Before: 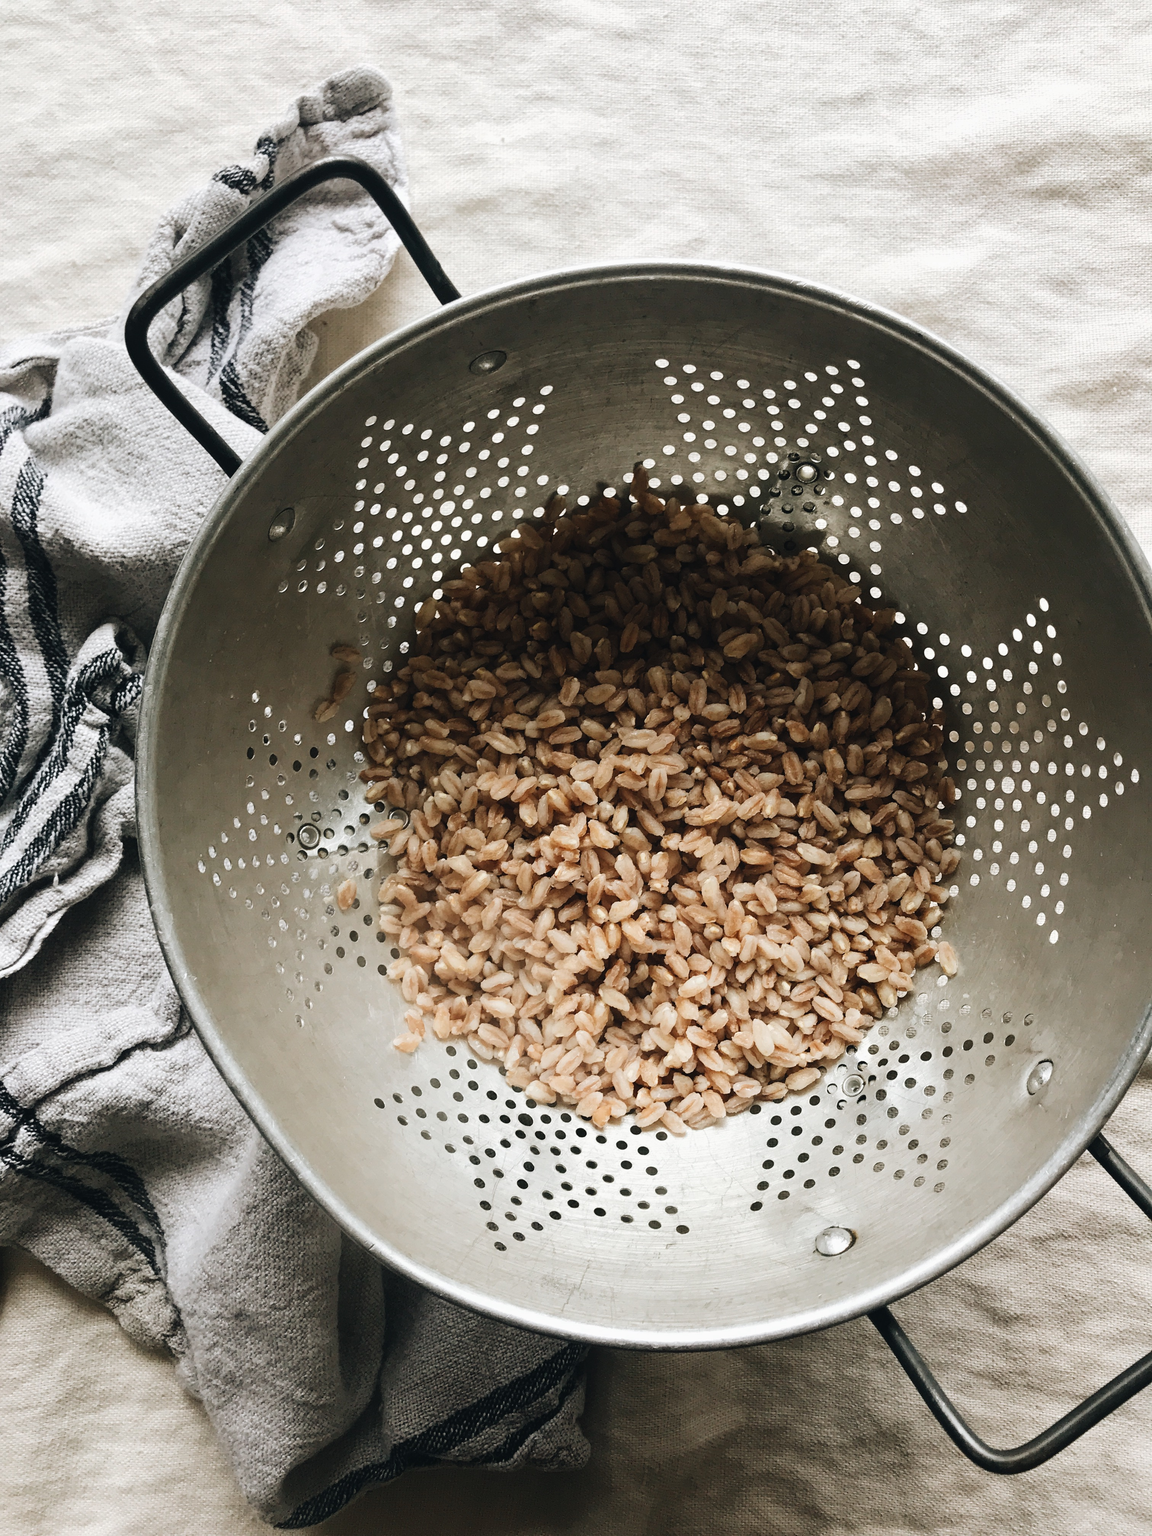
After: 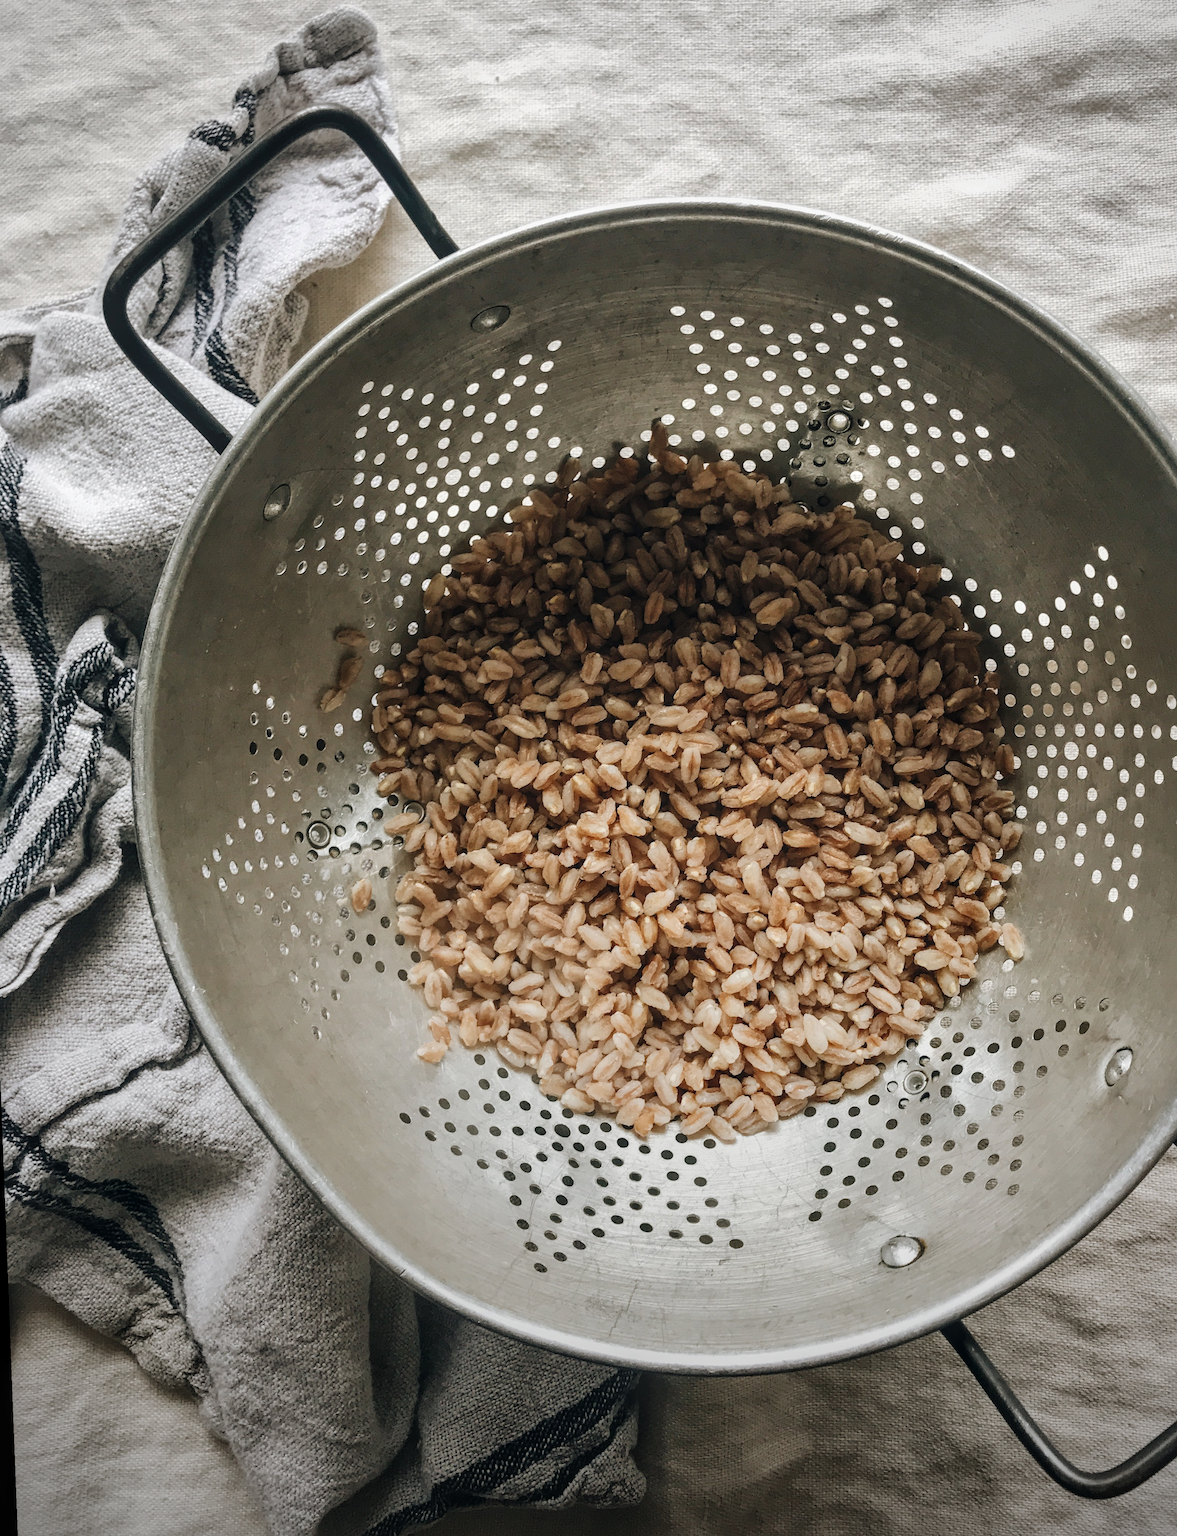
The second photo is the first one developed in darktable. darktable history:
local contrast: on, module defaults
exposure: exposure 0 EV, compensate highlight preservation false
rotate and perspective: rotation -2.22°, lens shift (horizontal) -0.022, automatic cropping off
vignetting: fall-off radius 45%, brightness -0.33
crop: left 3.305%, top 6.436%, right 6.389%, bottom 3.258%
color zones: curves: ch0 [(0, 0.5) (0.143, 0.5) (0.286, 0.5) (0.429, 0.5) (0.62, 0.489) (0.714, 0.445) (0.844, 0.496) (1, 0.5)]; ch1 [(0, 0.5) (0.143, 0.5) (0.286, 0.5) (0.429, 0.5) (0.571, 0.5) (0.714, 0.523) (0.857, 0.5) (1, 0.5)]
shadows and highlights: on, module defaults
graduated density: rotation -180°, offset 24.95
